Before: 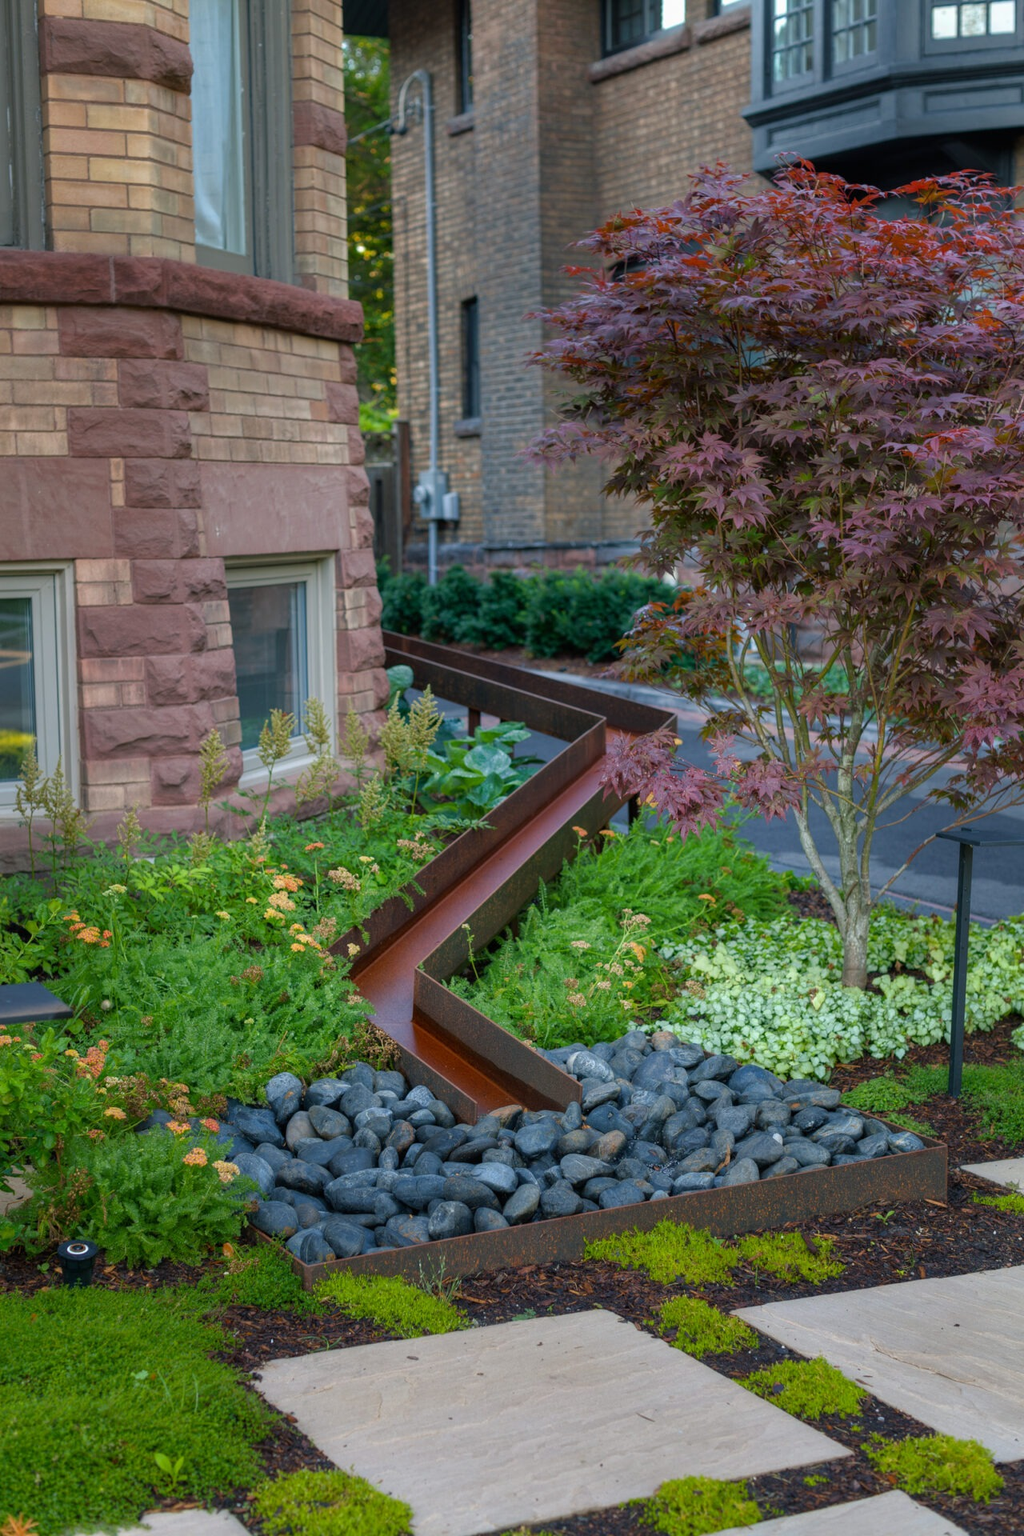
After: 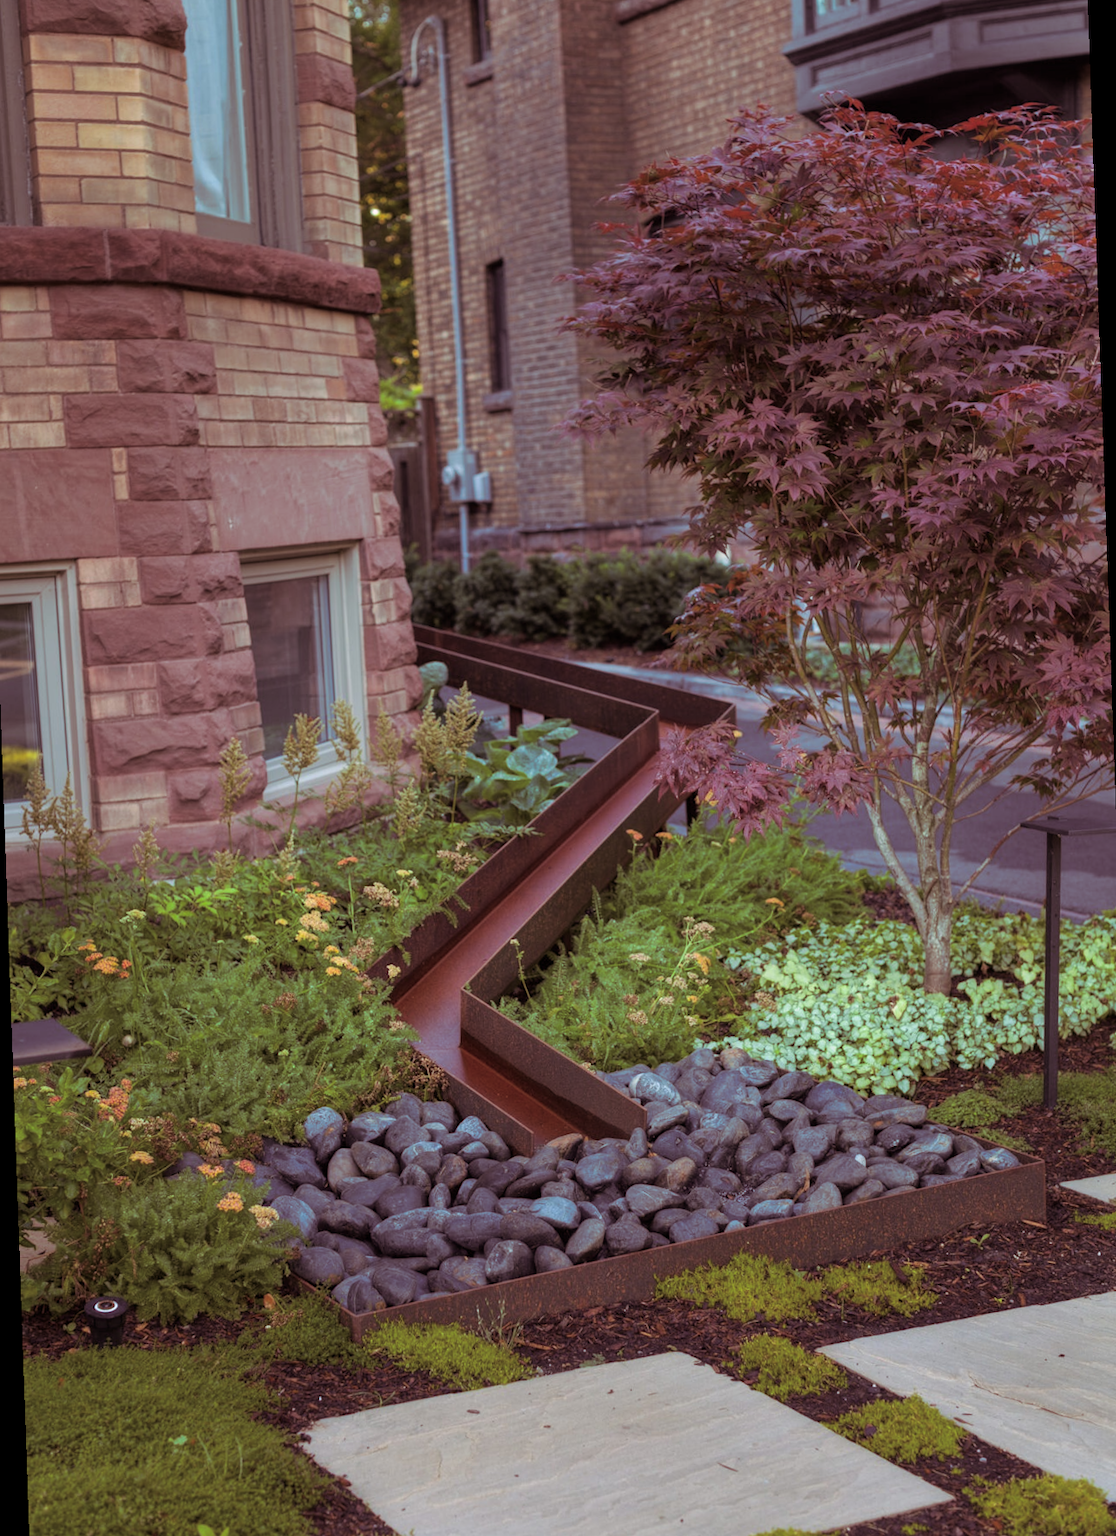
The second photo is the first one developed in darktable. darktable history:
rotate and perspective: rotation -2°, crop left 0.022, crop right 0.978, crop top 0.049, crop bottom 0.951
split-toning: highlights › hue 298.8°, highlights › saturation 0.73, compress 41.76%
